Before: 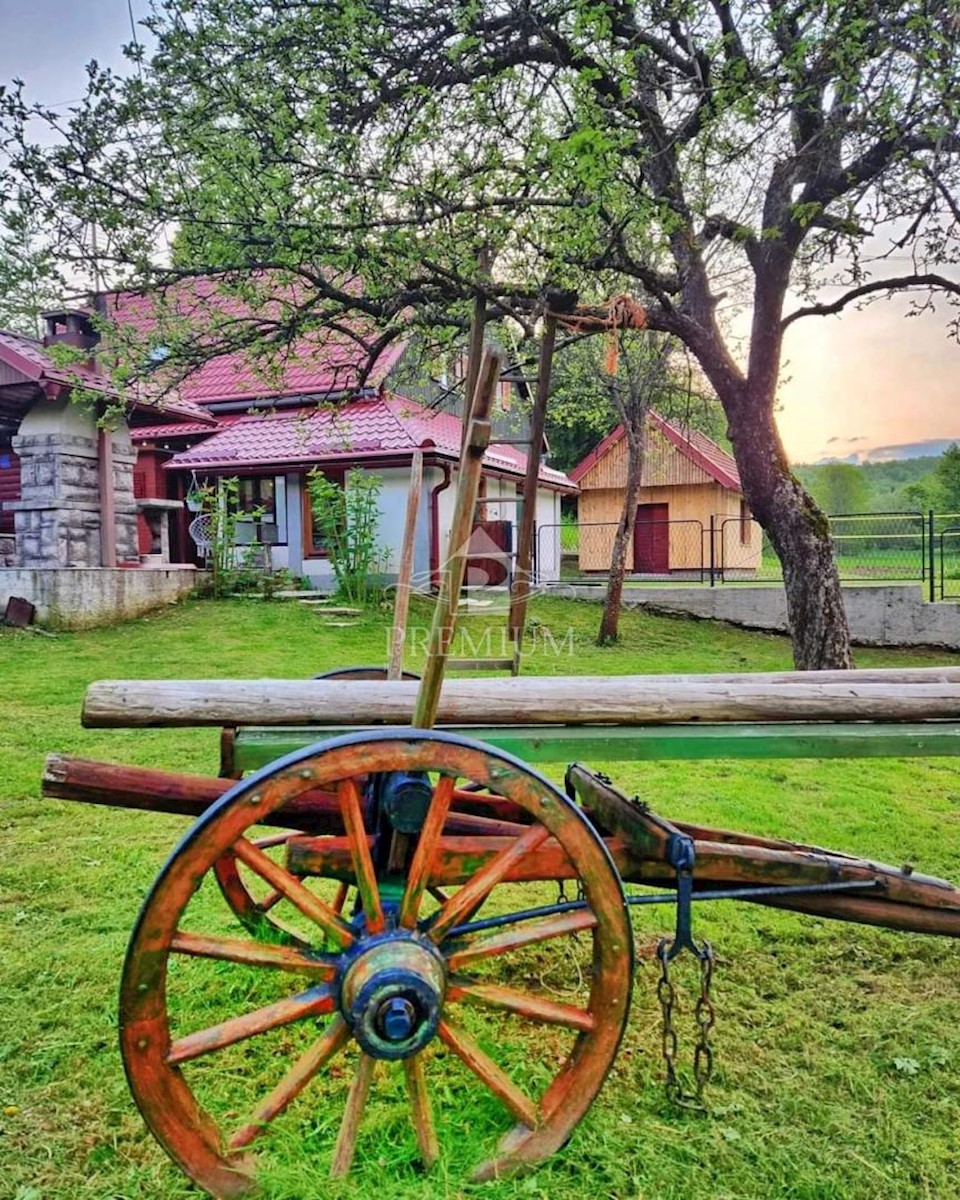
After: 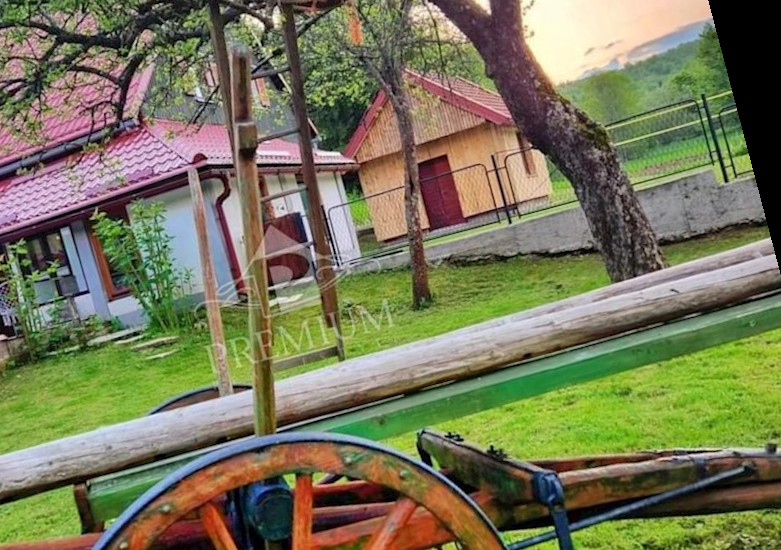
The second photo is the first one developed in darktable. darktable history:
crop and rotate: left 20.74%, top 7.912%, right 0.375%, bottom 13.378%
rotate and perspective: rotation -14.8°, crop left 0.1, crop right 0.903, crop top 0.25, crop bottom 0.748
